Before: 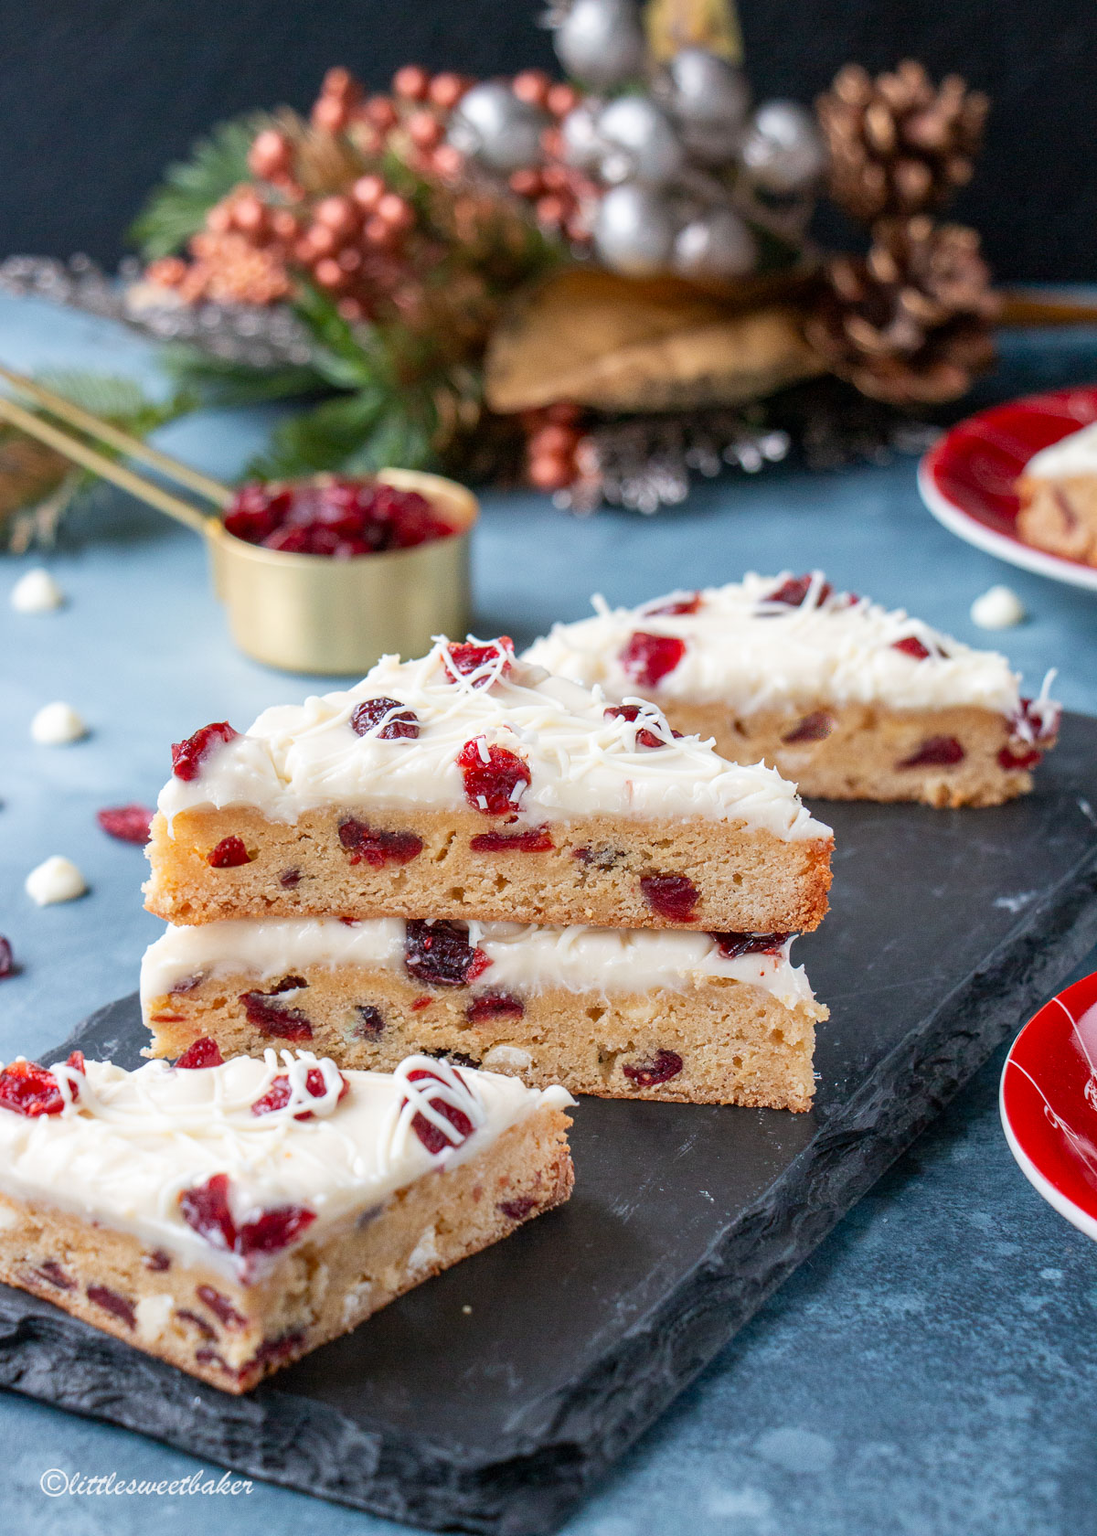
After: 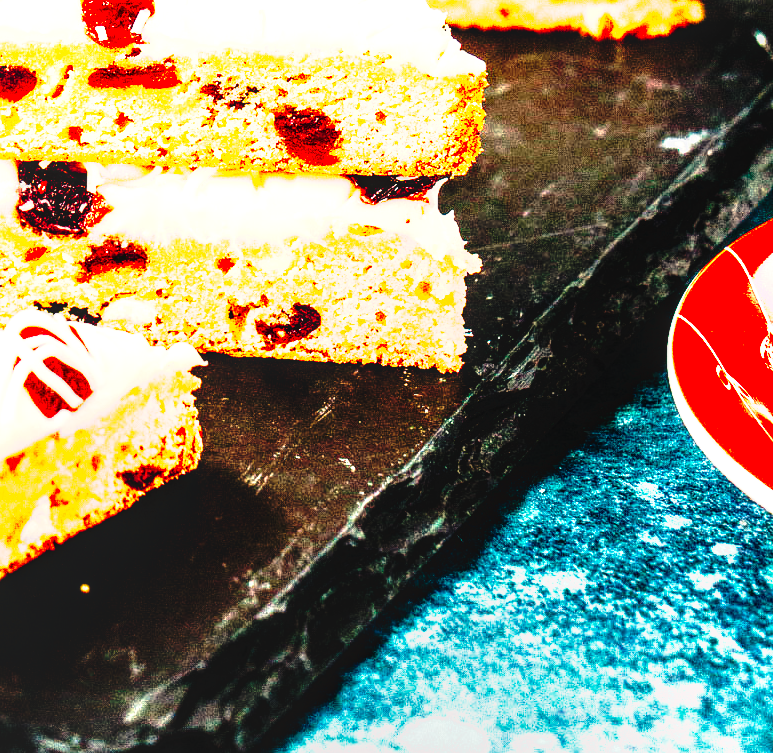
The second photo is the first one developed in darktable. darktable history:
color calibration: x 0.342, y 0.356, temperature 5122 K
crop and rotate: left 35.509%, top 50.238%, bottom 4.934%
exposure: black level correction 0, exposure 1.45 EV, compensate exposure bias true, compensate highlight preservation false
white balance: red 1.123, blue 0.83
tone curve: curves: ch0 [(0, 0) (0.003, 0.005) (0.011, 0.005) (0.025, 0.006) (0.044, 0.008) (0.069, 0.01) (0.1, 0.012) (0.136, 0.015) (0.177, 0.019) (0.224, 0.017) (0.277, 0.015) (0.335, 0.018) (0.399, 0.043) (0.468, 0.118) (0.543, 0.349) (0.623, 0.591) (0.709, 0.88) (0.801, 0.983) (0.898, 0.973) (1, 1)], preserve colors none
local contrast: on, module defaults
